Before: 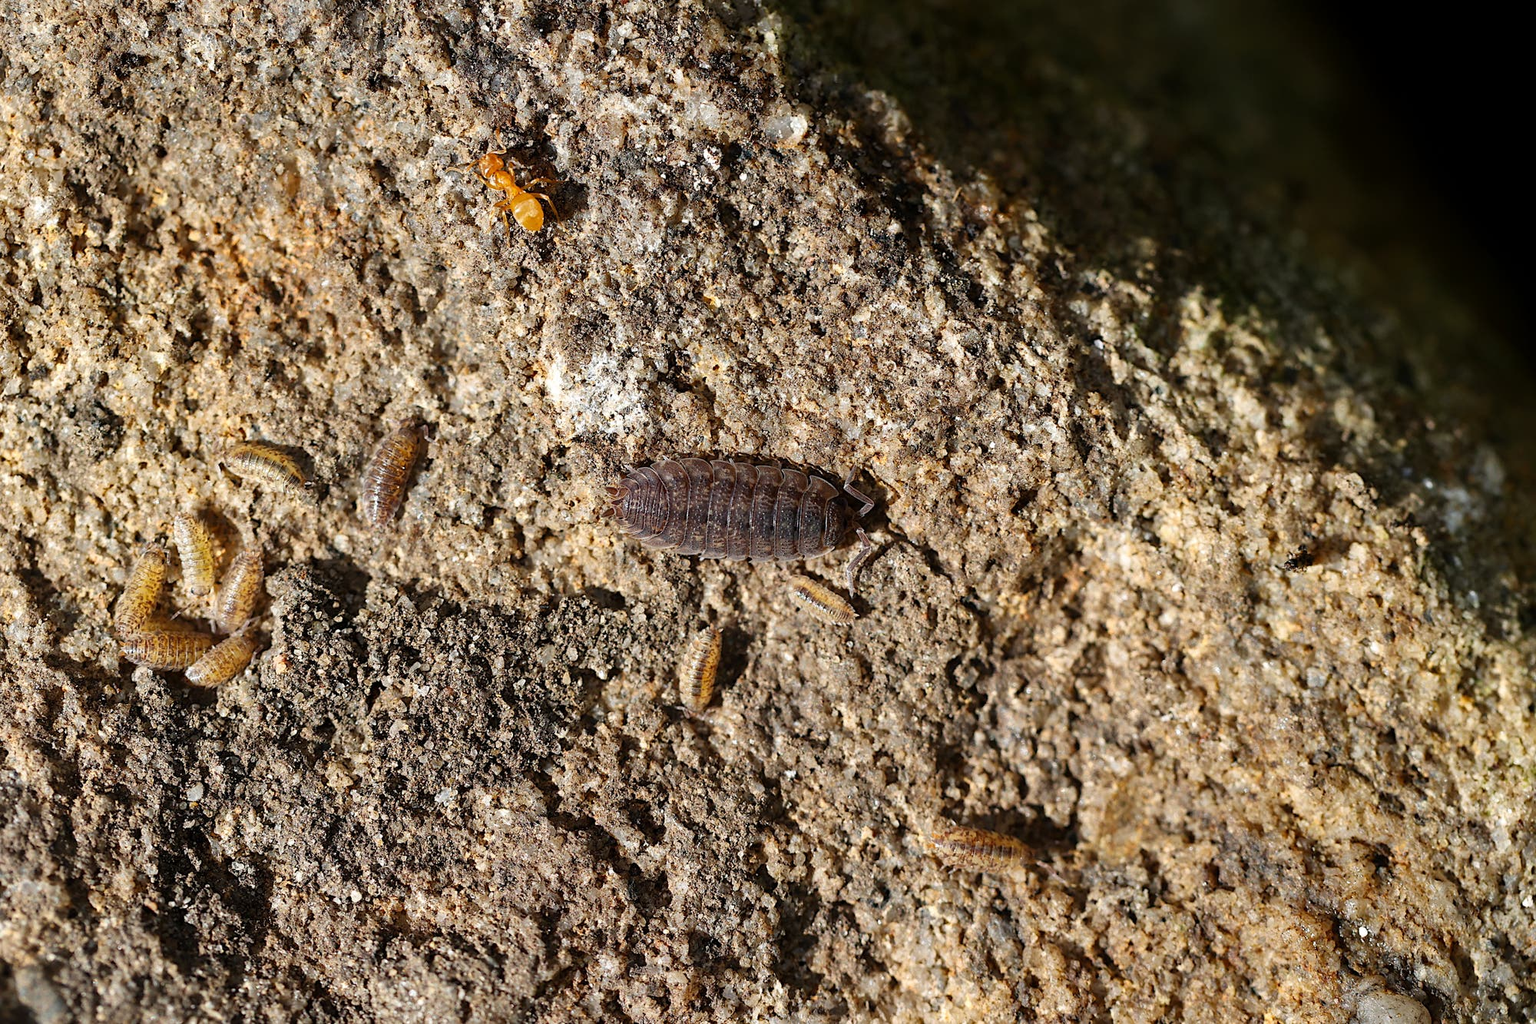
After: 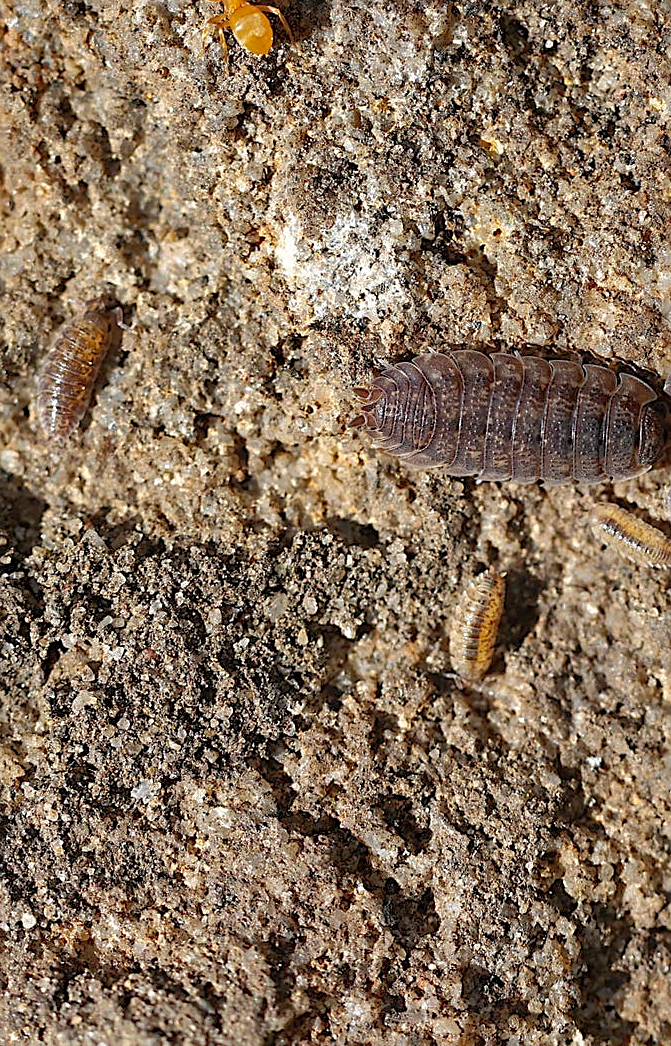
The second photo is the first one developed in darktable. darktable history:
crop and rotate: left 21.77%, top 18.528%, right 44.676%, bottom 2.997%
sharpen: on, module defaults
shadows and highlights: on, module defaults
